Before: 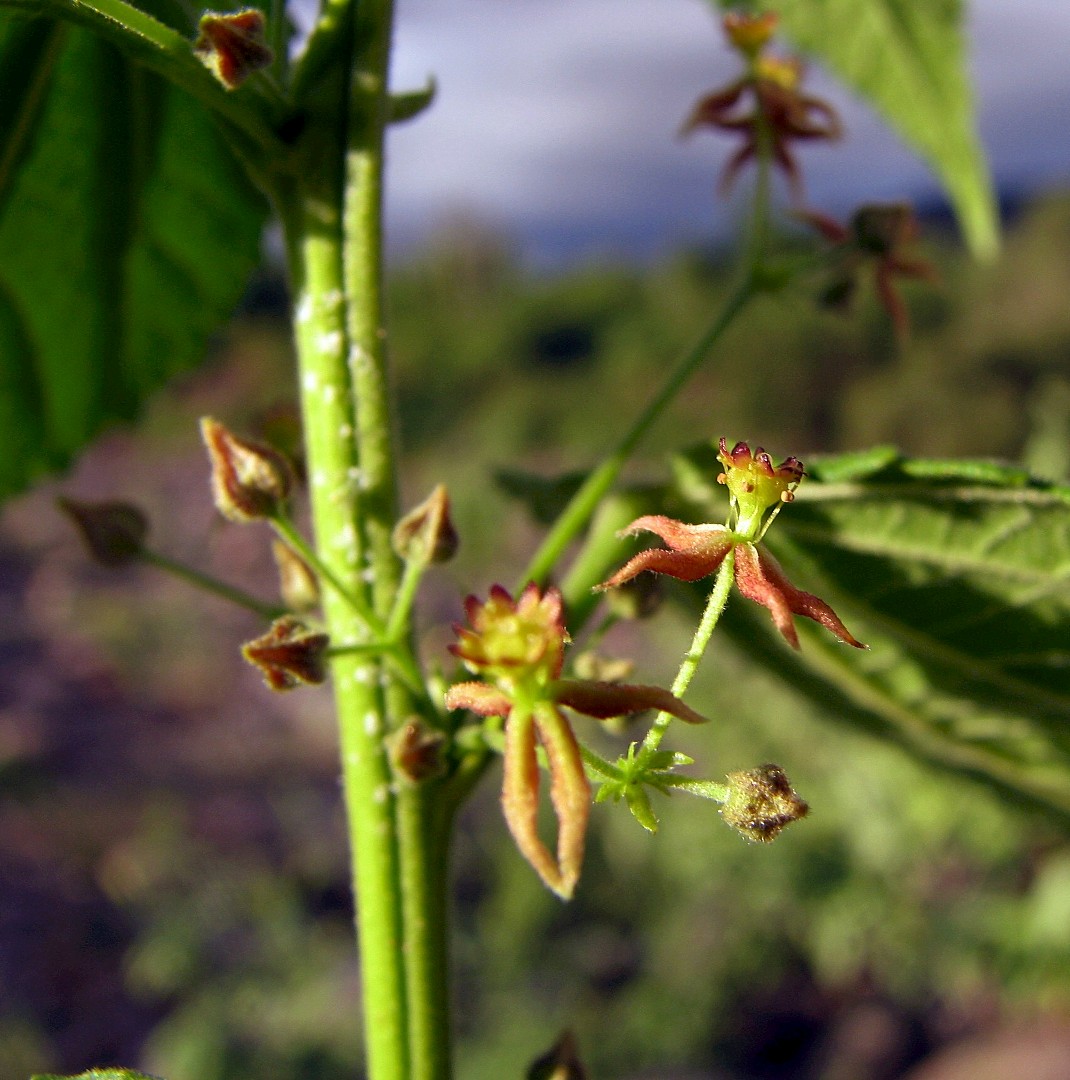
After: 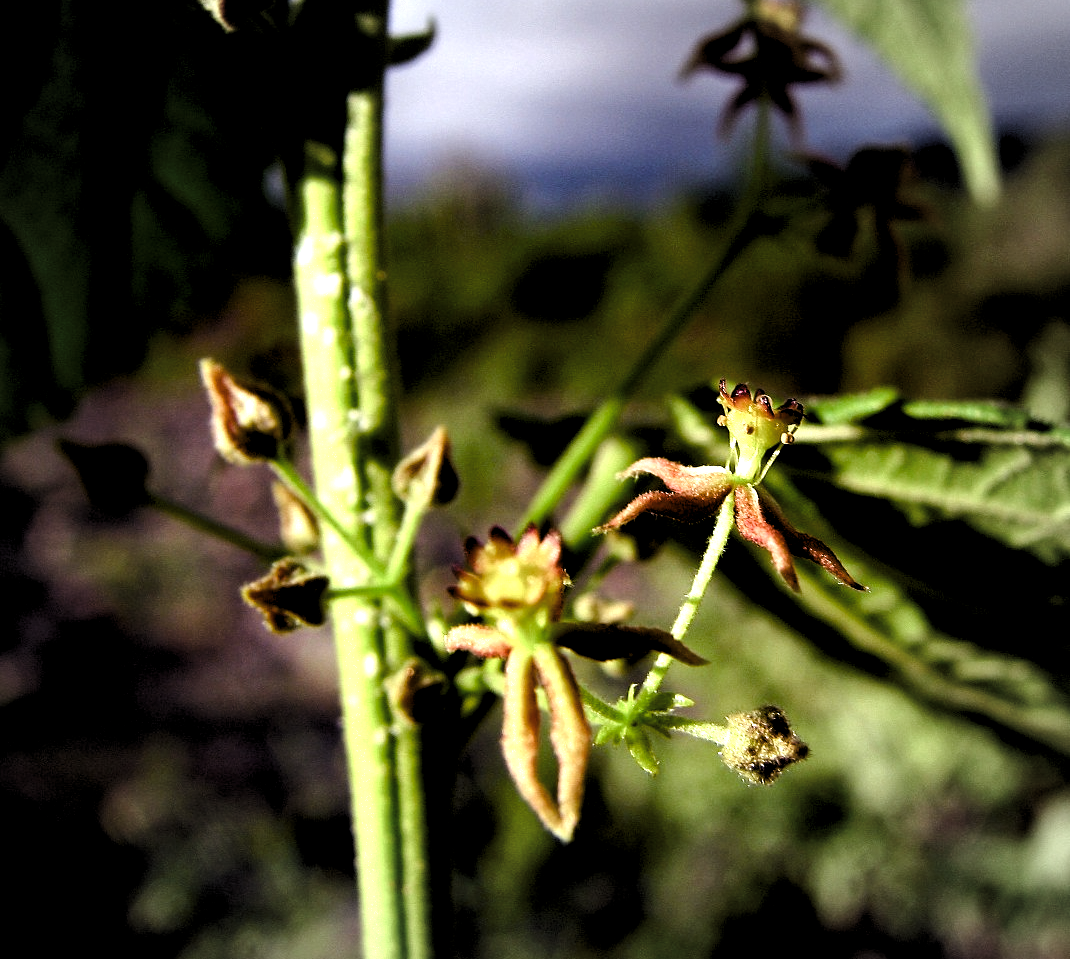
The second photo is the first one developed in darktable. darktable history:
color balance rgb: perceptual saturation grading › global saturation 20%, perceptual saturation grading › highlights -50.145%, perceptual saturation grading › shadows 30.653%, perceptual brilliance grading › highlights 5.839%, perceptual brilliance grading › mid-tones 16.54%, perceptual brilliance grading › shadows -5.464%
exposure: black level correction 0.011, compensate highlight preservation false
filmic rgb: middle gray luminance 18.33%, black relative exposure -11.47 EV, white relative exposure 2.59 EV, target black luminance 0%, hardness 8.46, latitude 98.32%, contrast 1.084, shadows ↔ highlights balance 0.595%
color calibration: illuminant same as pipeline (D50), adaptation XYZ, x 0.346, y 0.358, temperature 5003.27 K
crop and rotate: top 5.454%, bottom 5.686%
vignetting: fall-off start 67.56%, fall-off radius 66.97%, brightness -0.158, automatic ratio true
tone equalizer: on, module defaults
levels: levels [0.129, 0.519, 0.867]
